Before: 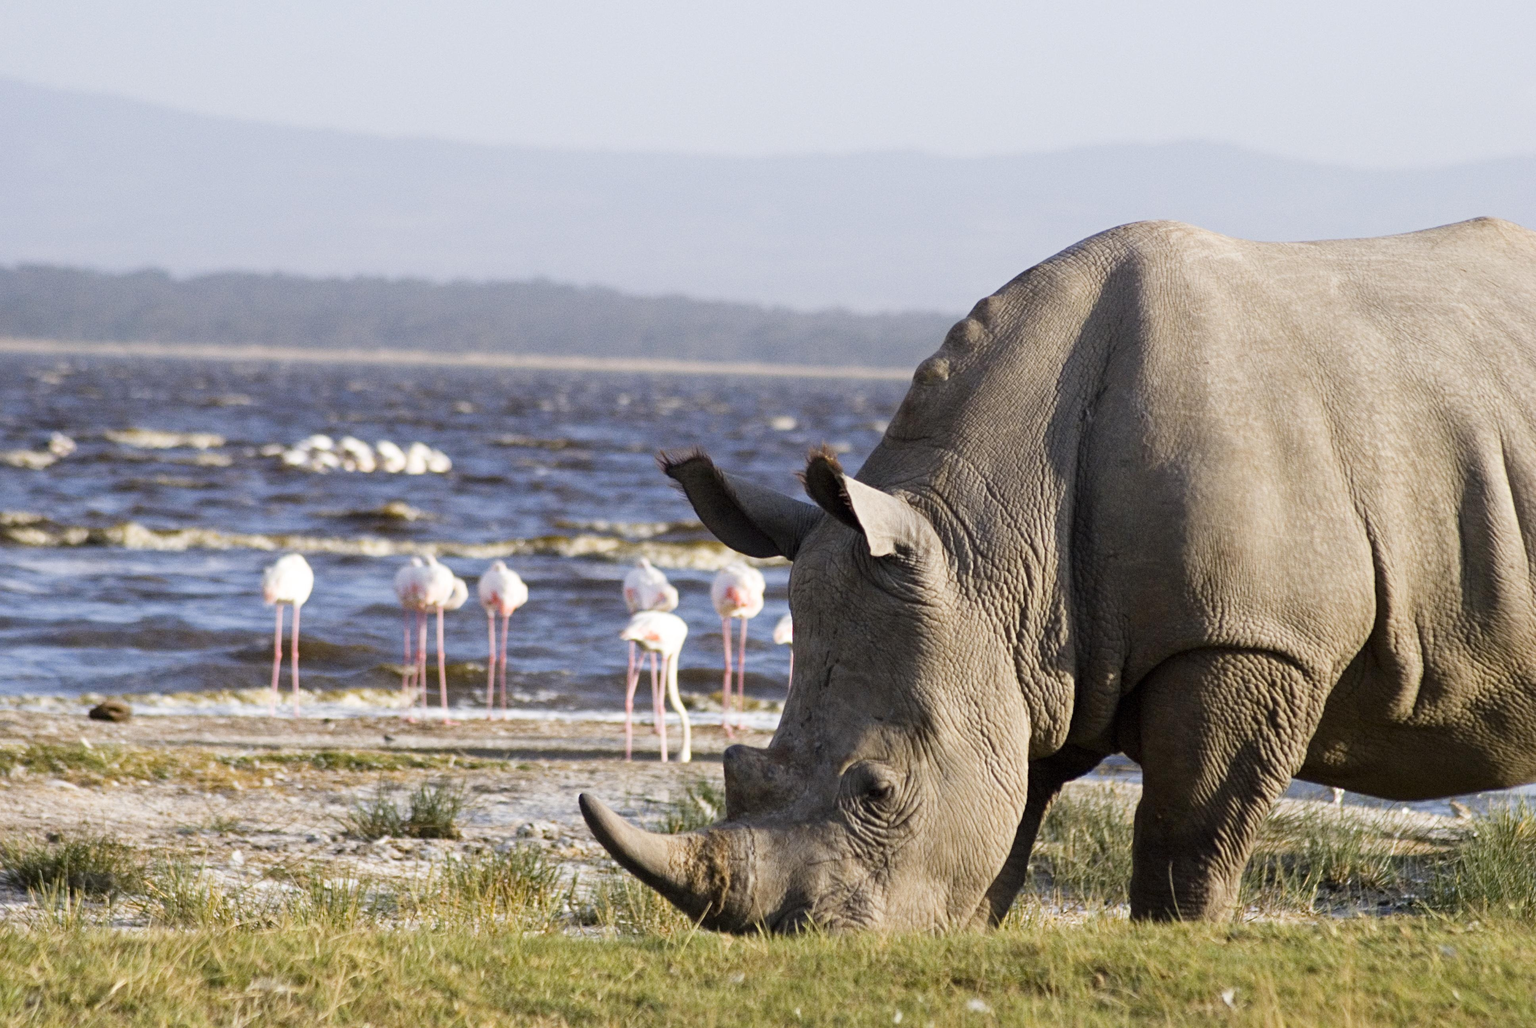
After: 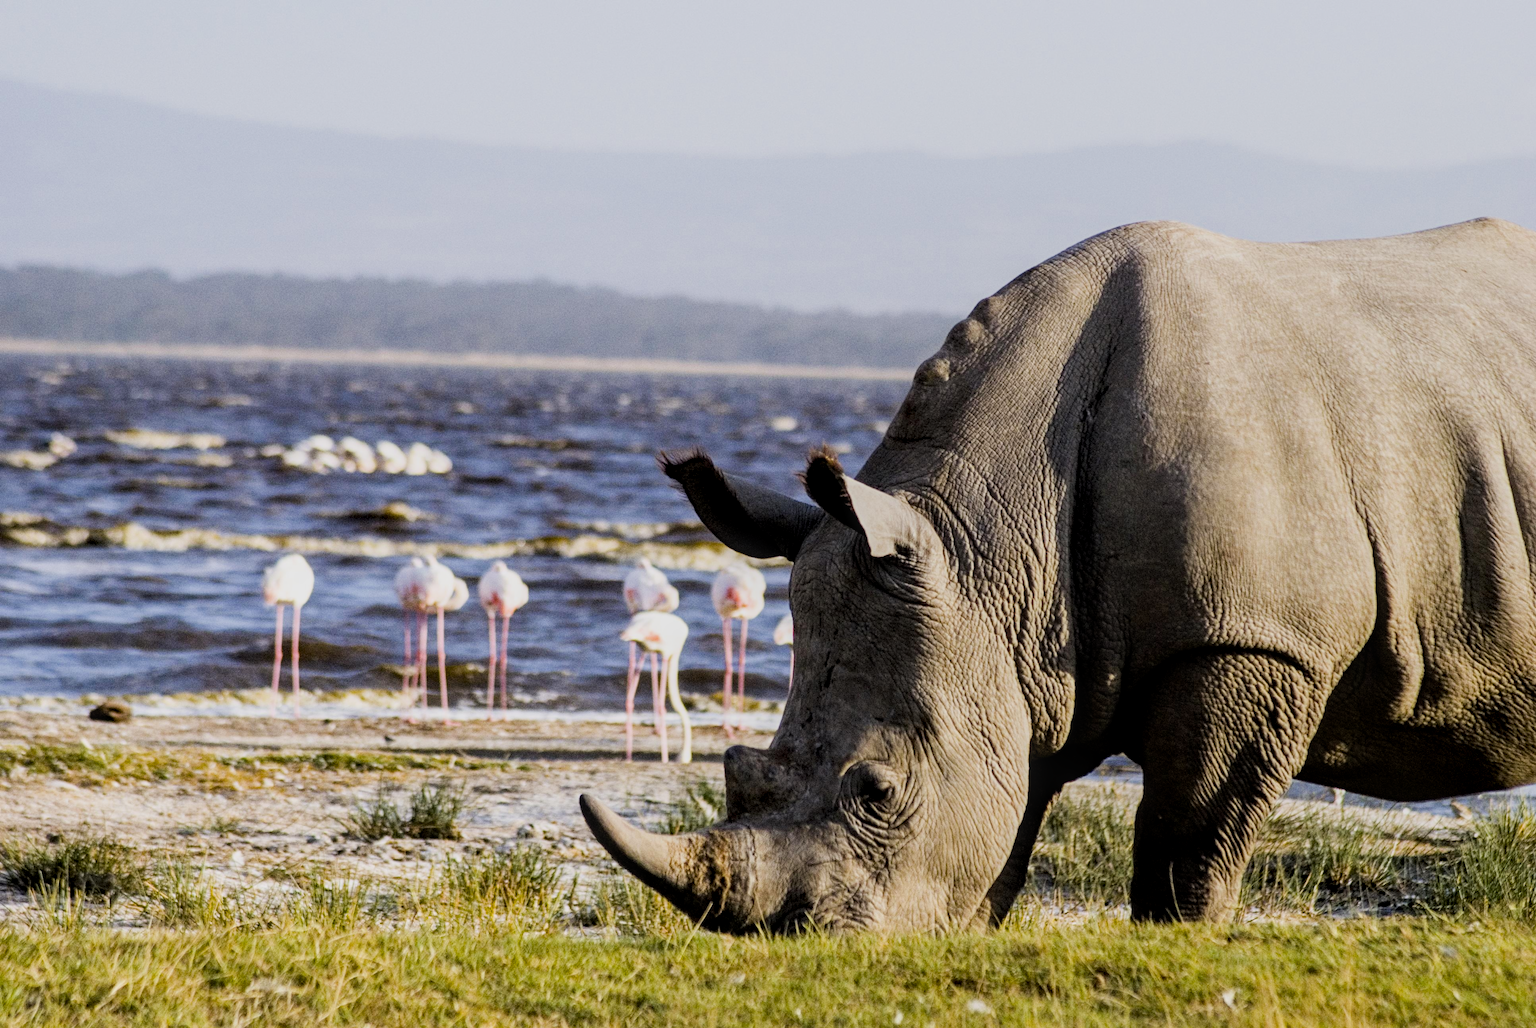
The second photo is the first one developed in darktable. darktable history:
filmic rgb: black relative exposure -7.11 EV, white relative exposure 5.36 EV, threshold 3.05 EV, hardness 3.03, iterations of high-quality reconstruction 10, enable highlight reconstruction true
local contrast: on, module defaults
exposure: black level correction 0.002, compensate highlight preservation false
color balance rgb: perceptual saturation grading › global saturation 19.912%, perceptual brilliance grading › global brilliance 14.355%, perceptual brilliance grading › shadows -34.536%, global vibrance 20%
